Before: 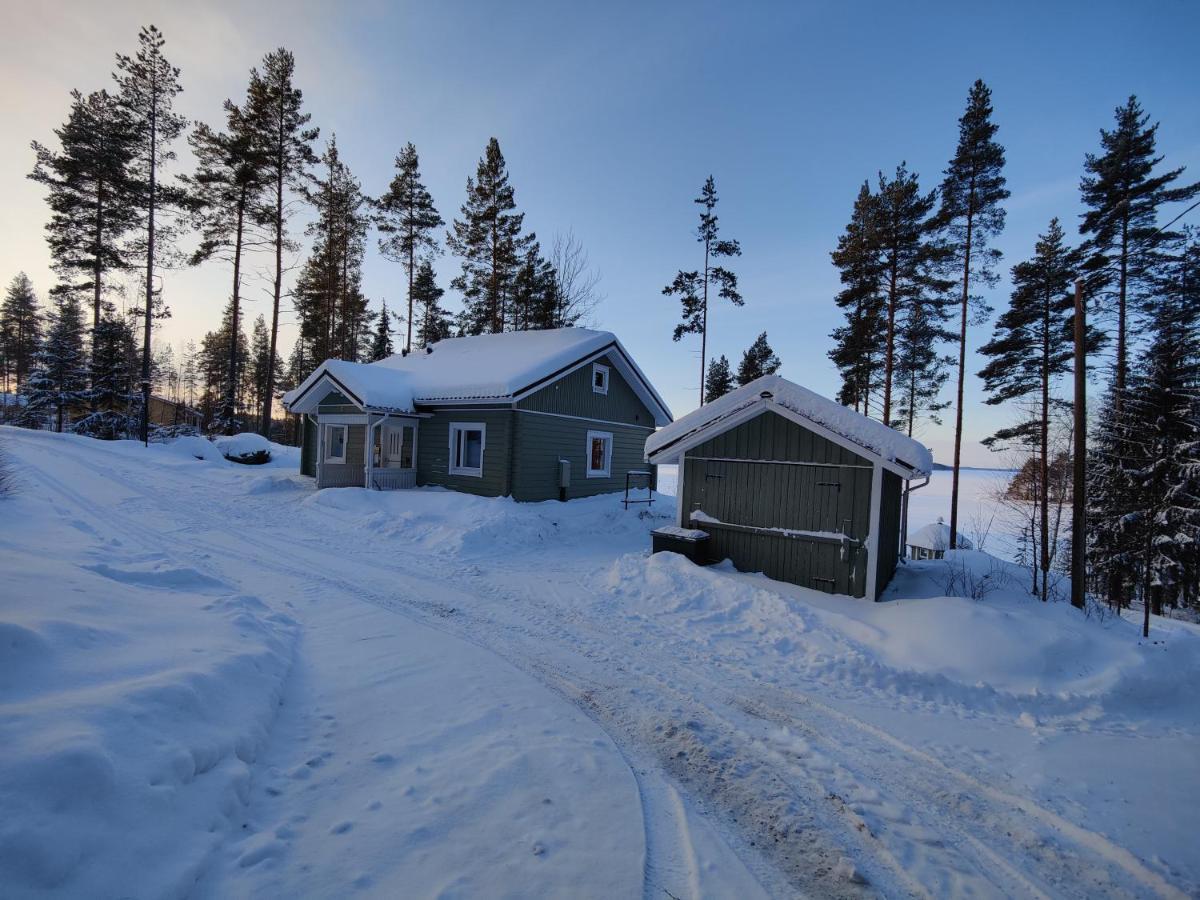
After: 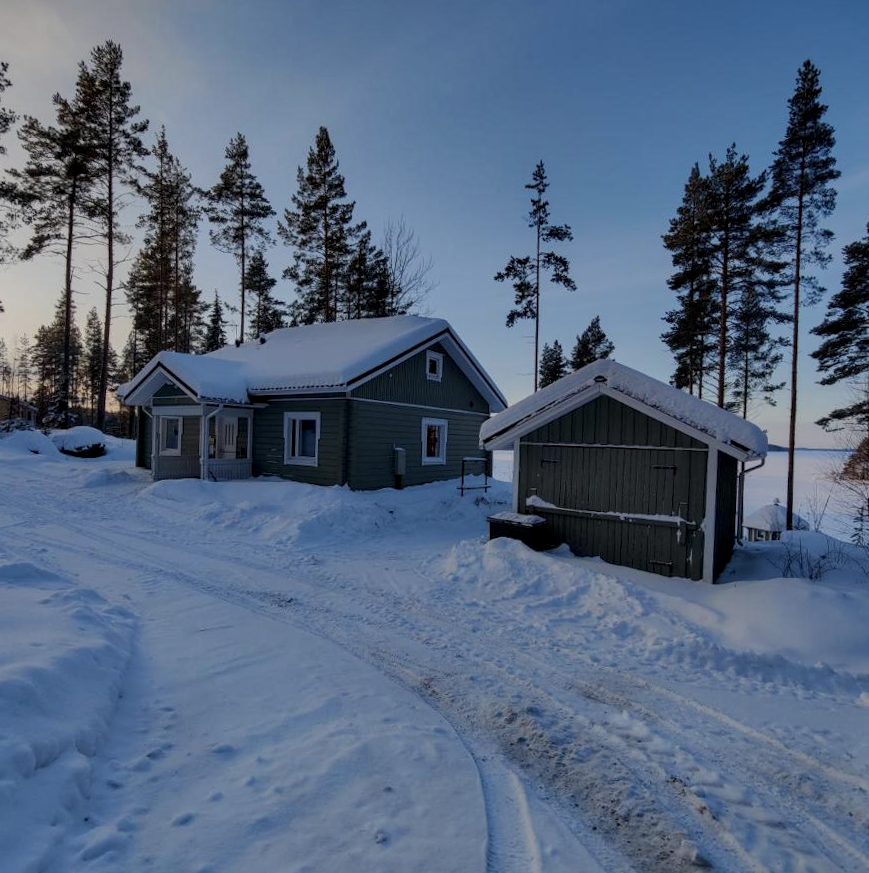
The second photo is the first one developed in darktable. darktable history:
rotate and perspective: rotation -1°, crop left 0.011, crop right 0.989, crop top 0.025, crop bottom 0.975
local contrast: on, module defaults
crop: left 13.443%, right 13.31%
graduated density: rotation 5.63°, offset 76.9
exposure: exposure -0.05 EV
tone curve: curves: ch0 [(0, 0) (0.003, 0.003) (0.011, 0.011) (0.025, 0.025) (0.044, 0.044) (0.069, 0.068) (0.1, 0.098) (0.136, 0.134) (0.177, 0.175) (0.224, 0.221) (0.277, 0.273) (0.335, 0.331) (0.399, 0.394) (0.468, 0.462) (0.543, 0.543) (0.623, 0.623) (0.709, 0.709) (0.801, 0.801) (0.898, 0.898) (1, 1)], preserve colors none
